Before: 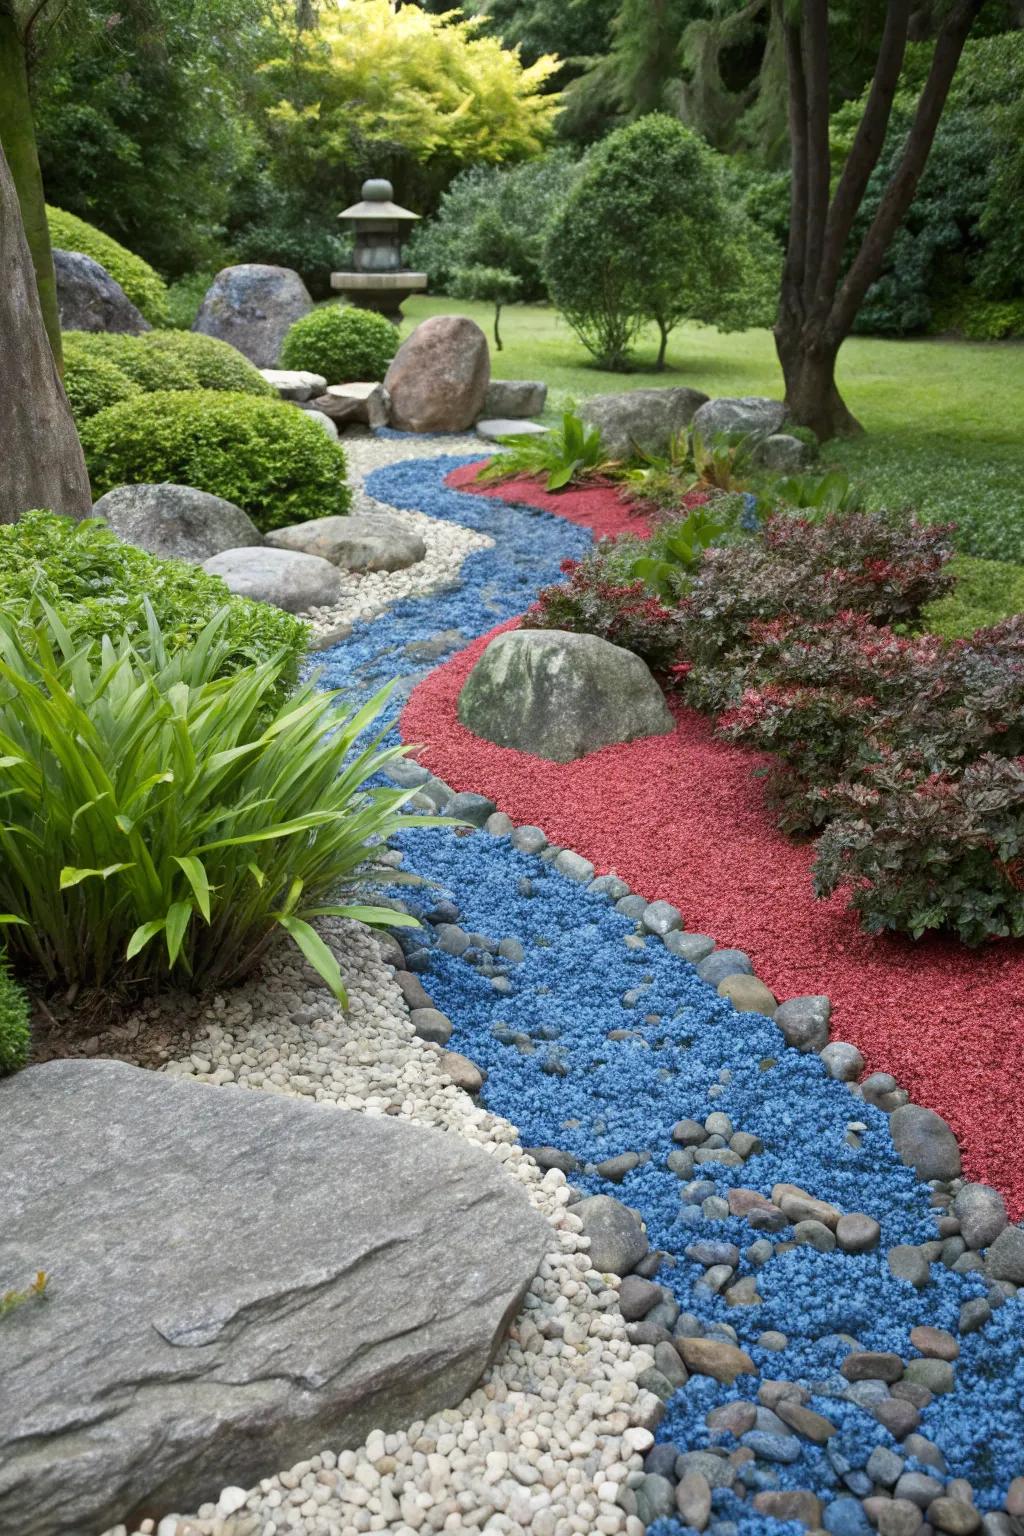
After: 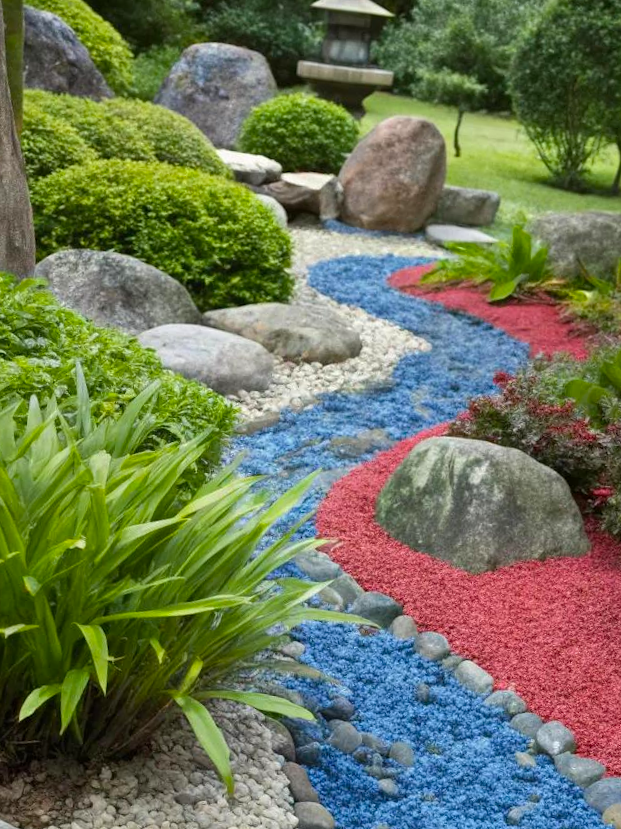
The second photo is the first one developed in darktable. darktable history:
color balance rgb: perceptual saturation grading › global saturation 15.988%, global vibrance 9.557%
crop and rotate: angle -6.41°, left 2.116%, top 6.732%, right 27.388%, bottom 30.563%
tone equalizer: edges refinement/feathering 500, mask exposure compensation -1.57 EV, preserve details no
